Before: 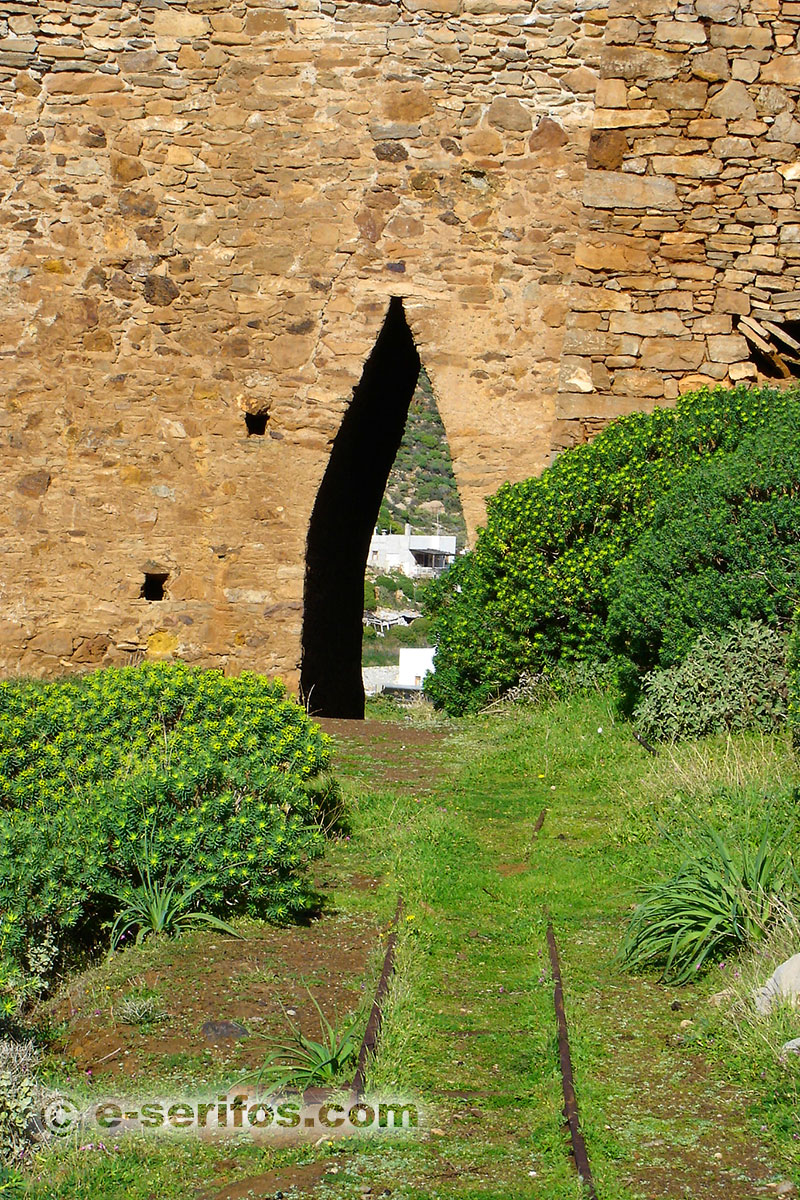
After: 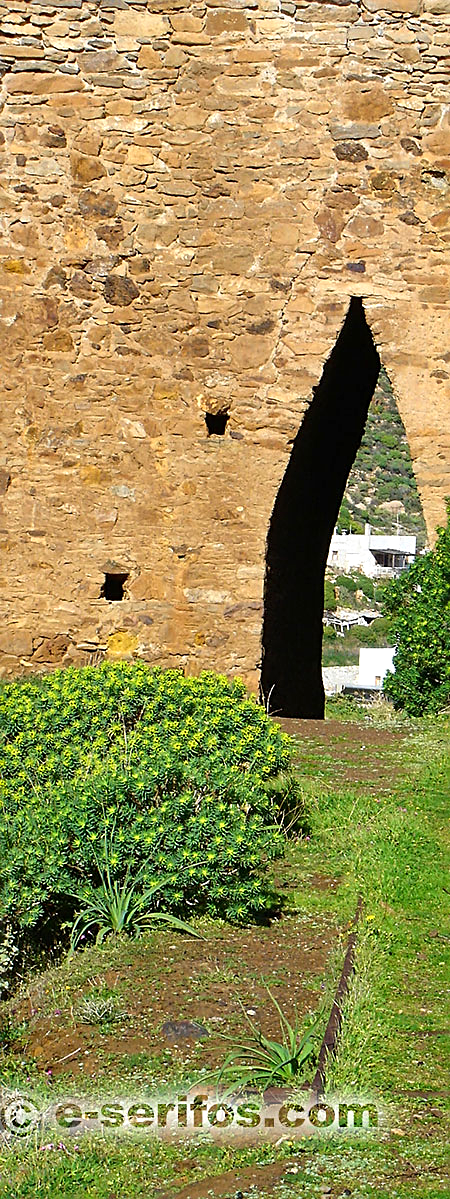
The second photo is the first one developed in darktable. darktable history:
crop: left 5.114%, right 38.589%
sharpen: on, module defaults
exposure: exposure 0.2 EV, compensate highlight preservation false
